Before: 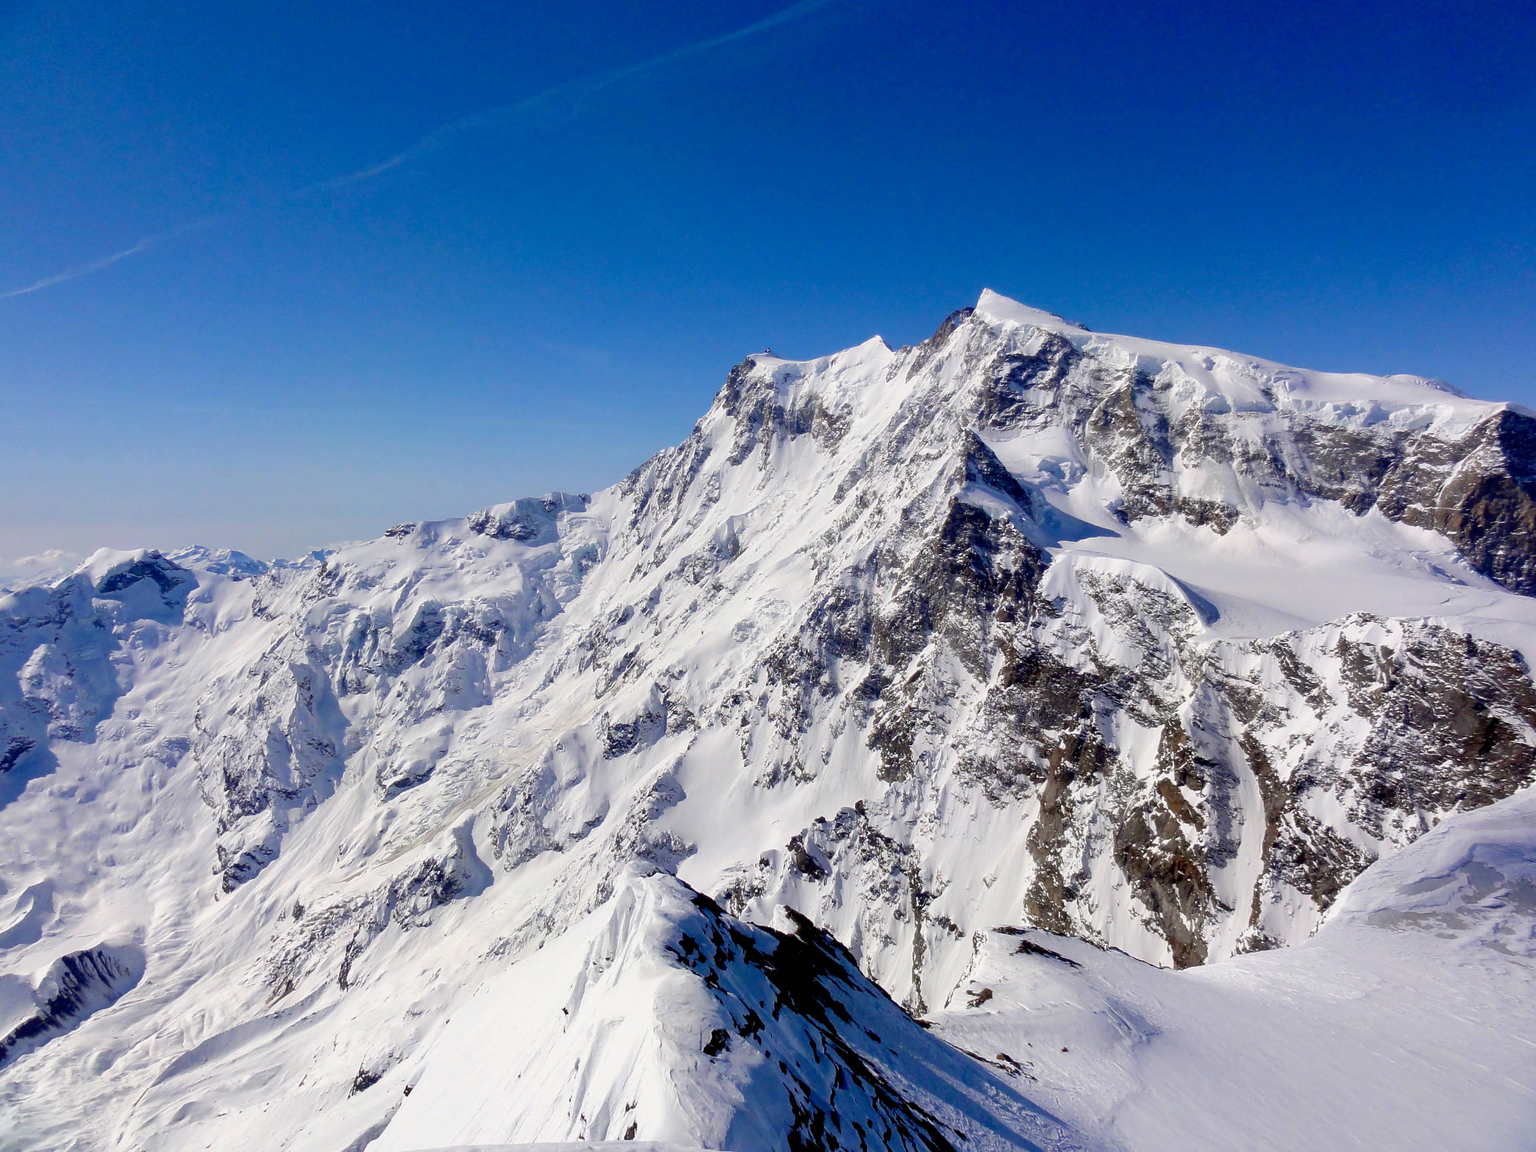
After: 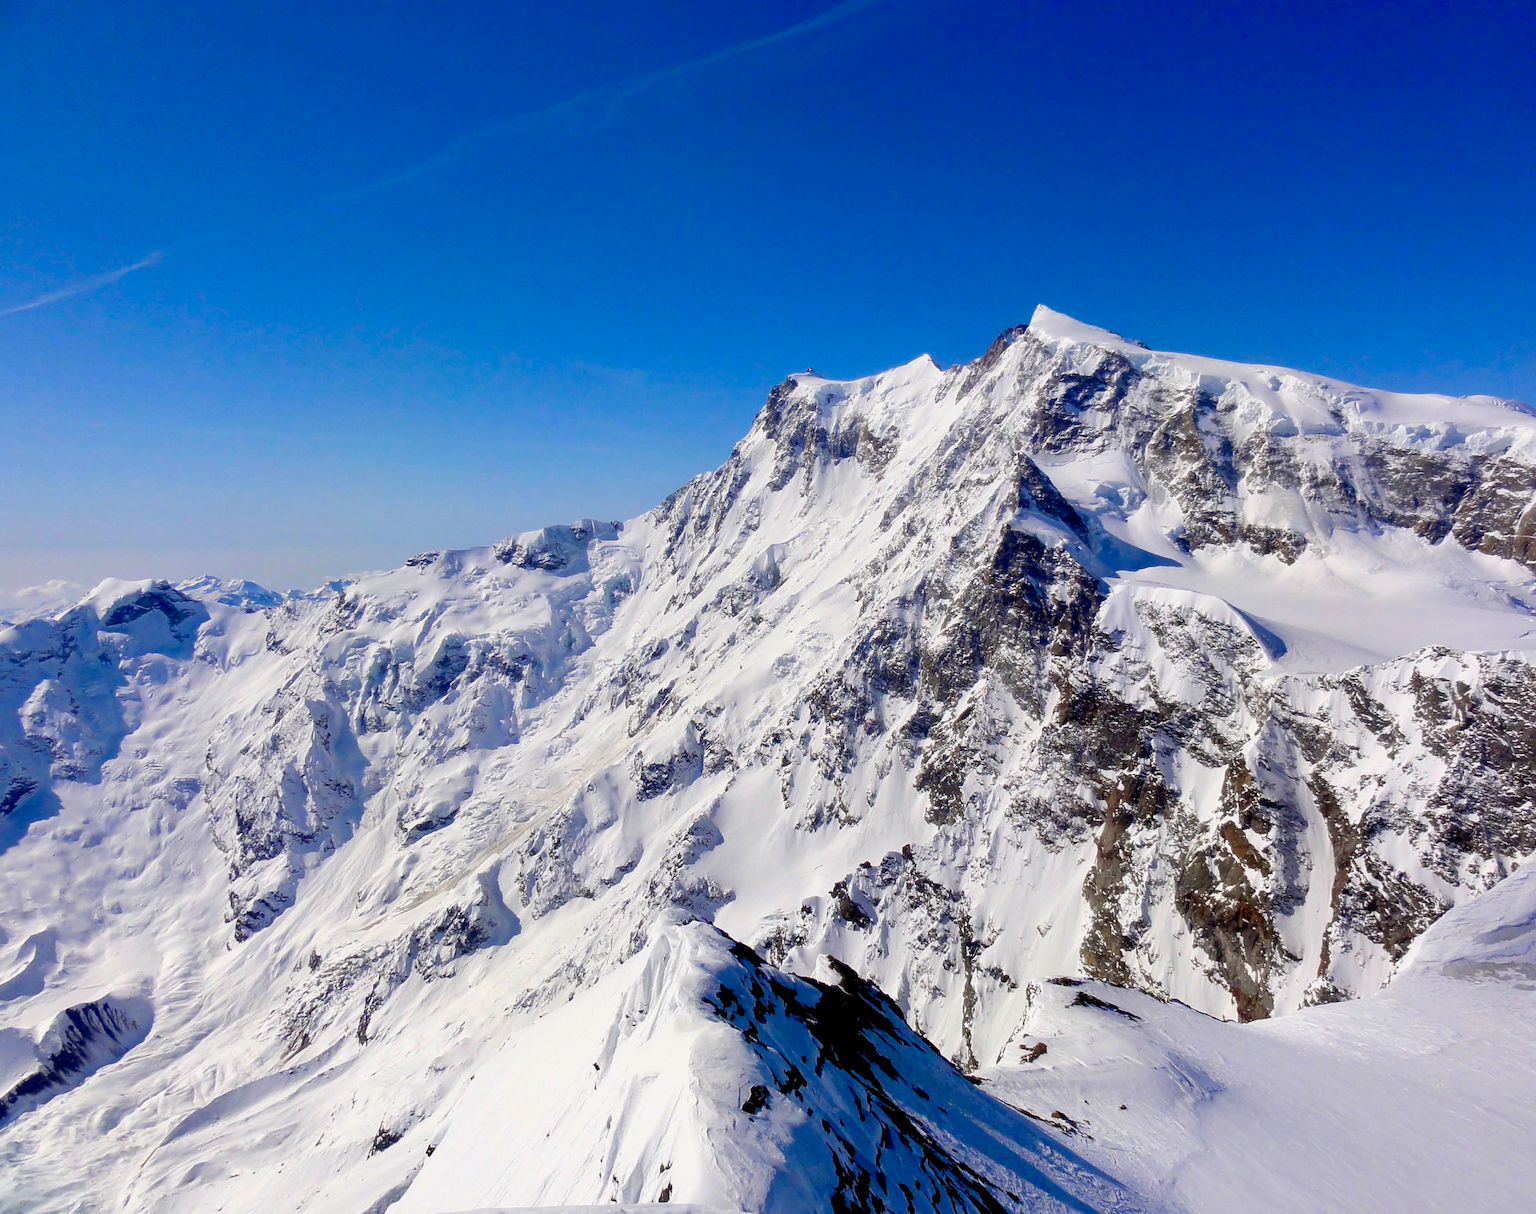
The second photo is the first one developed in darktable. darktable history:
contrast brightness saturation: contrast 0.08, saturation 0.2
crop and rotate: right 5.167%
